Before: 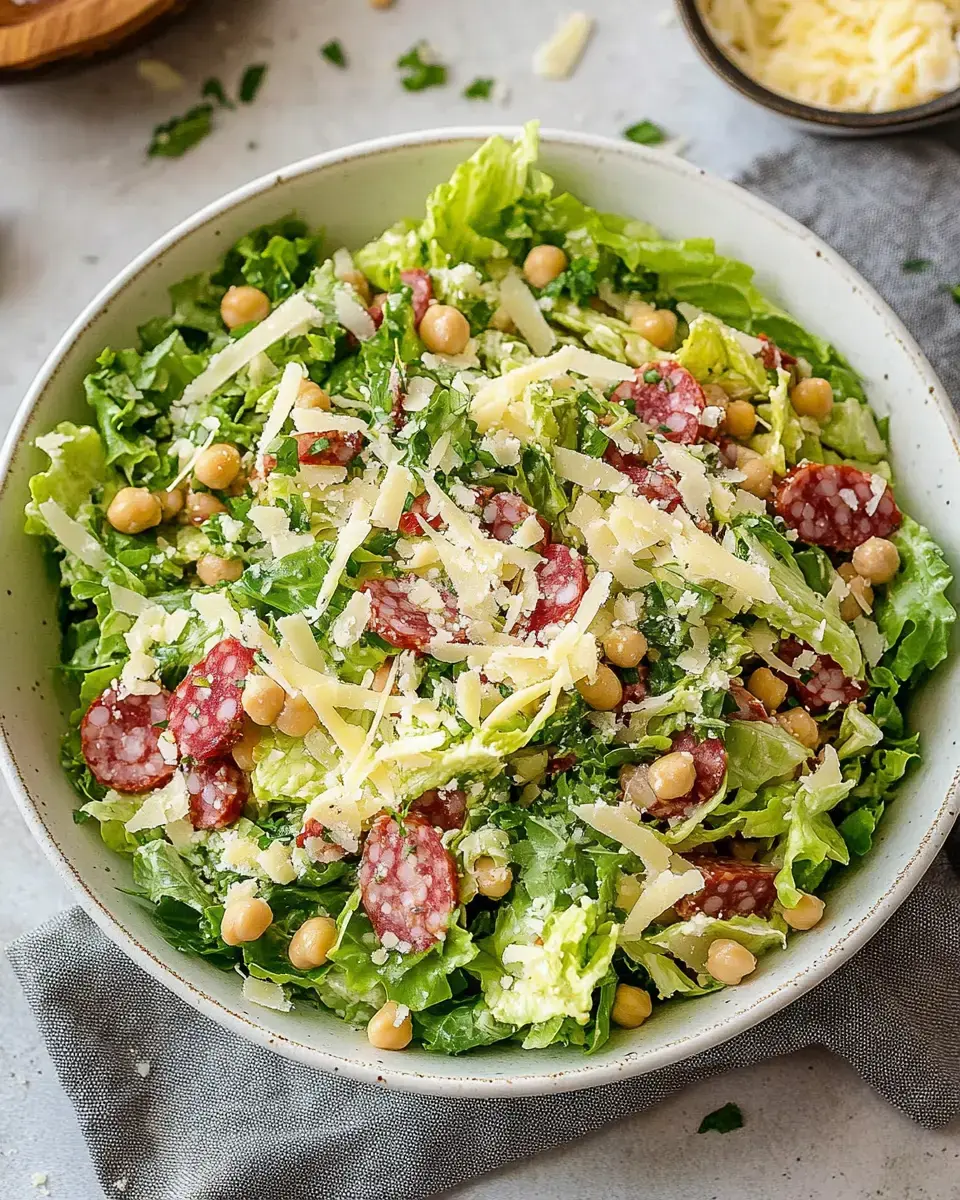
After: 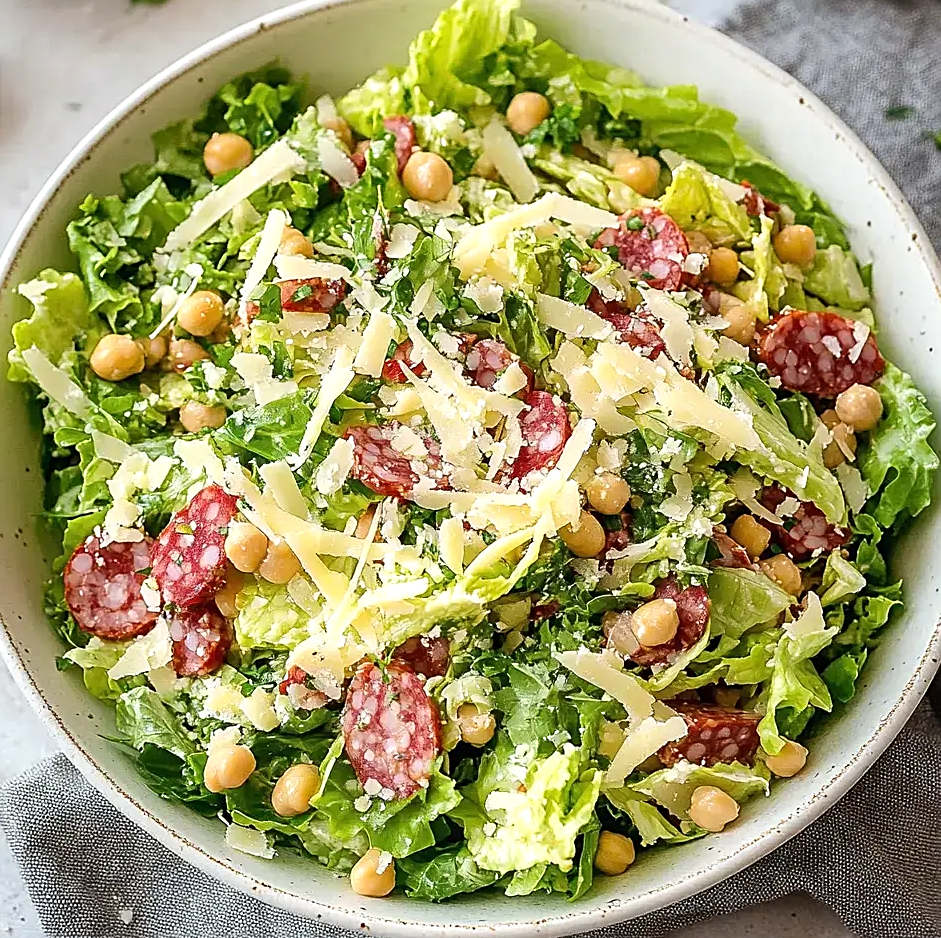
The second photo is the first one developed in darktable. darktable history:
sharpen: on, module defaults
exposure: exposure 0.238 EV, compensate highlight preservation false
crop and rotate: left 1.799%, top 12.778%, right 0.165%, bottom 8.989%
